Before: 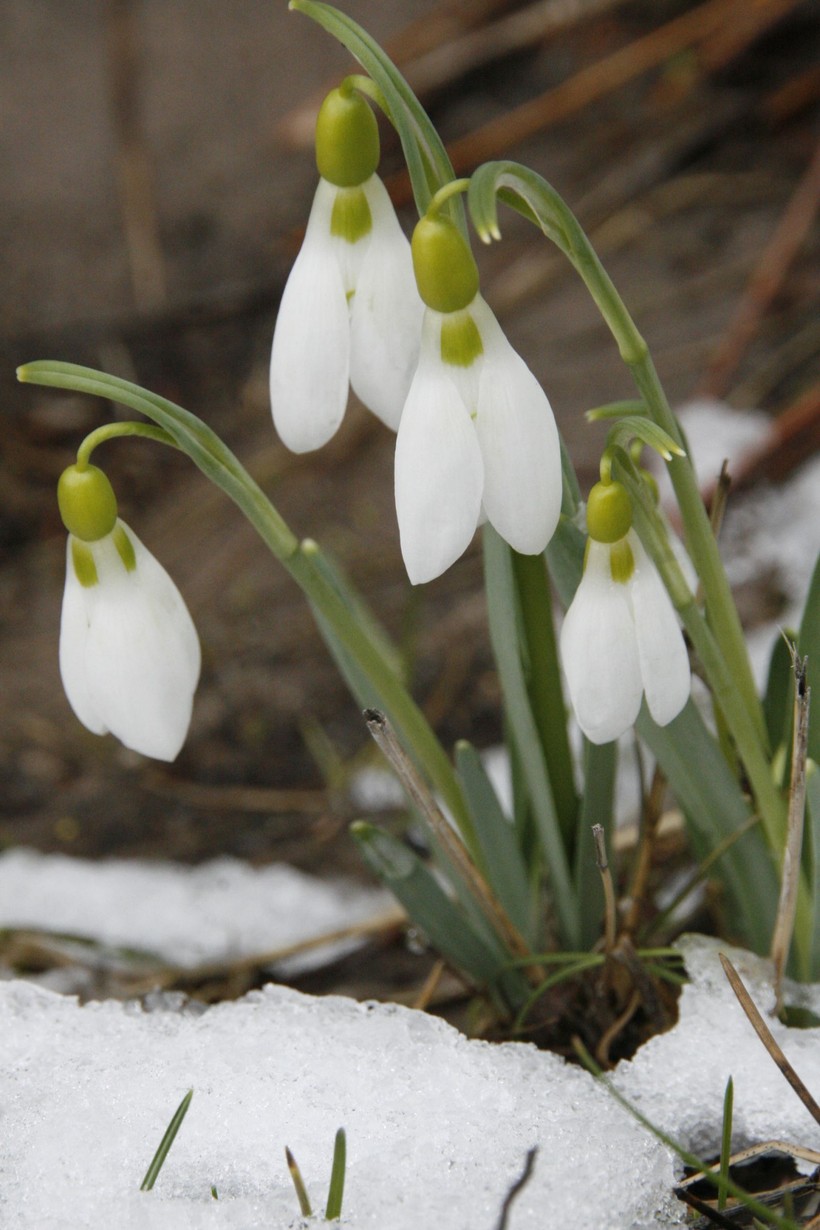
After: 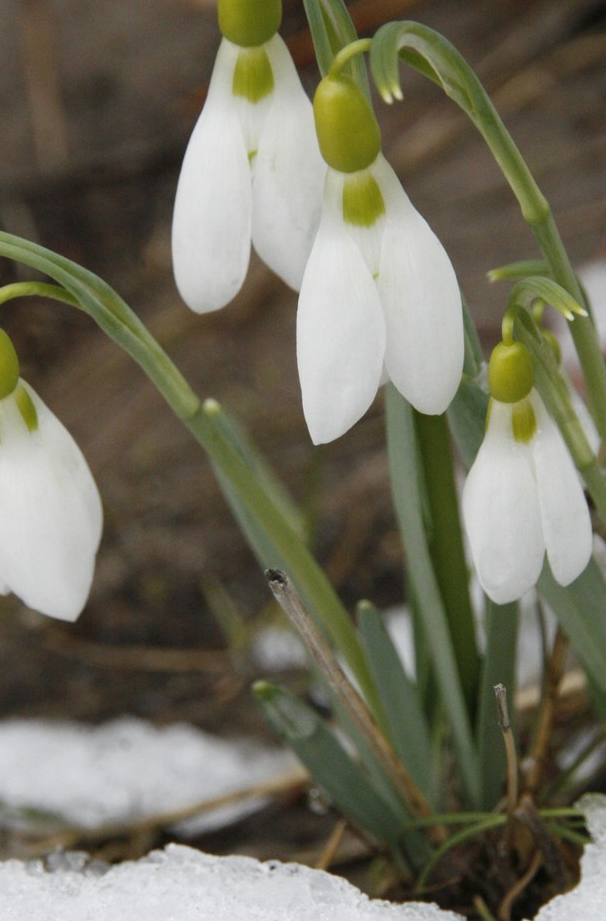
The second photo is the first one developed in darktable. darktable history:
crop and rotate: left 12.046%, top 11.45%, right 13.988%, bottom 13.641%
